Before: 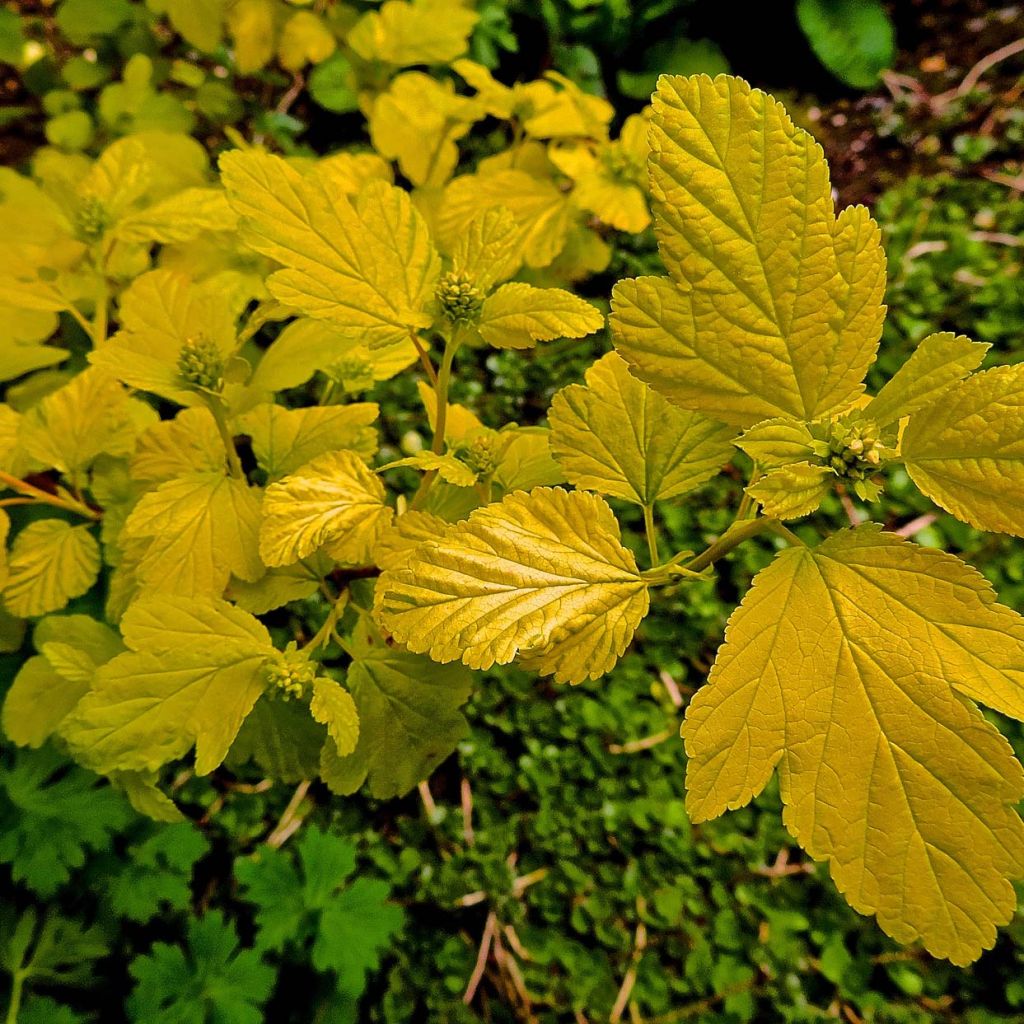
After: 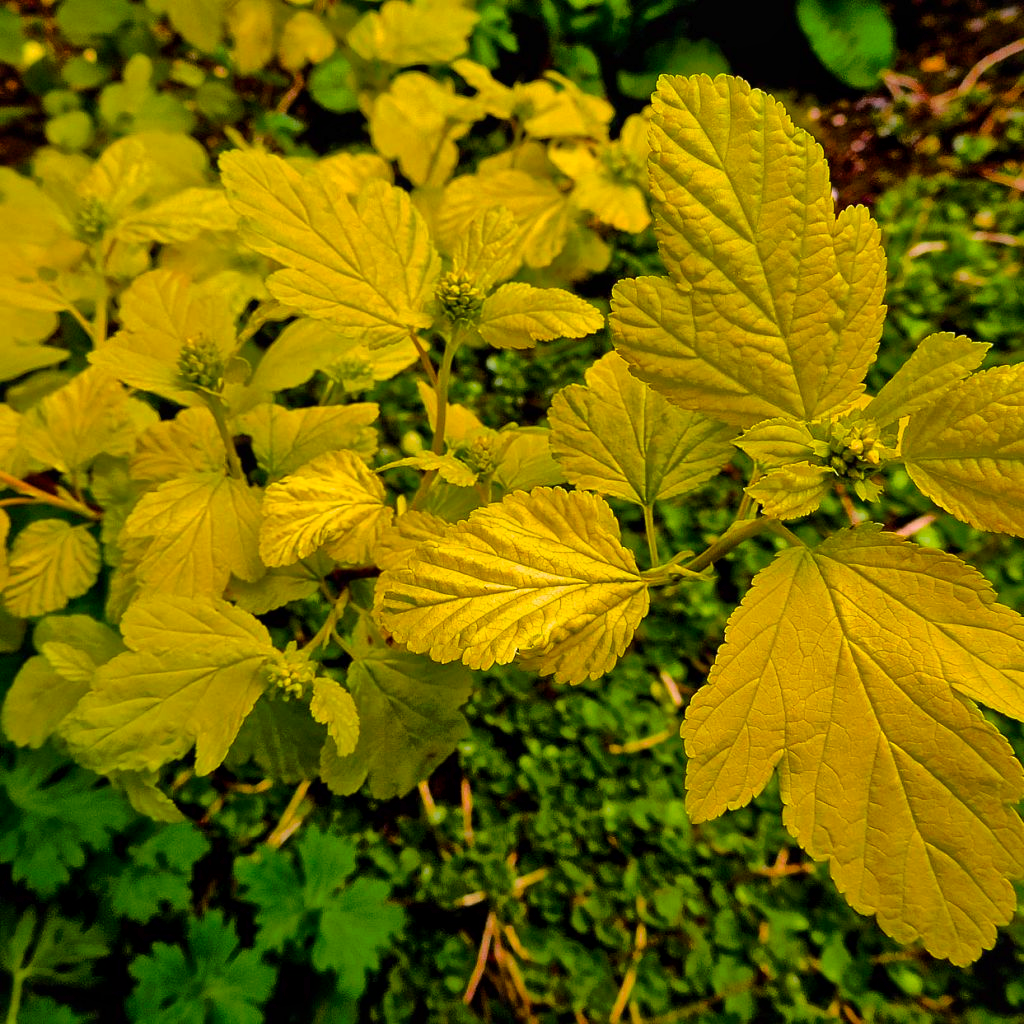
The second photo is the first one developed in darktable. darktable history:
tone curve: curves: ch0 [(0, 0) (0.003, 0.012) (0.011, 0.015) (0.025, 0.027) (0.044, 0.045) (0.069, 0.064) (0.1, 0.093) (0.136, 0.133) (0.177, 0.177) (0.224, 0.221) (0.277, 0.272) (0.335, 0.342) (0.399, 0.398) (0.468, 0.462) (0.543, 0.547) (0.623, 0.624) (0.709, 0.711) (0.801, 0.792) (0.898, 0.889) (1, 1)], preserve colors none
tone equalizer: on, module defaults
color balance rgb: linear chroma grading › global chroma 15%, perceptual saturation grading › global saturation 30%
local contrast: mode bilateral grid, contrast 20, coarseness 50, detail 120%, midtone range 0.2
